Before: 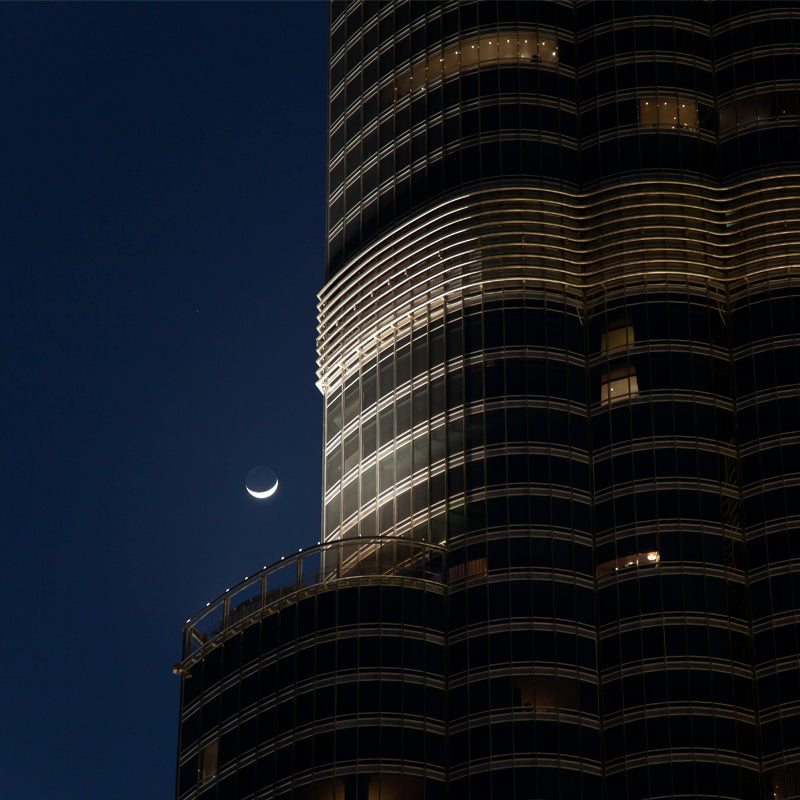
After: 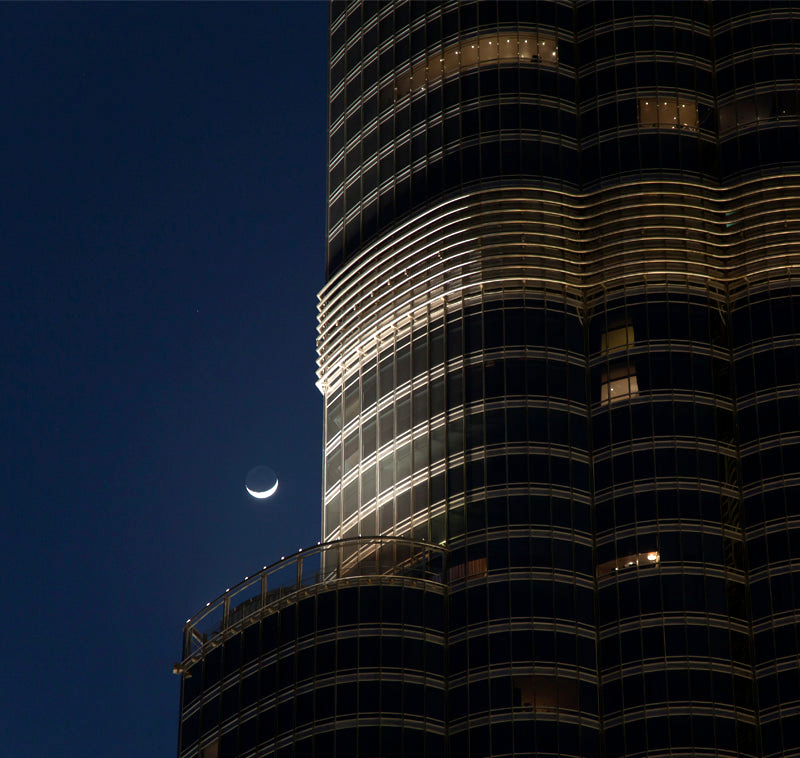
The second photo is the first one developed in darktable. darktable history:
crop and rotate: top 0.01%, bottom 5.238%
tone equalizer: on, module defaults
exposure: exposure 0.266 EV, compensate highlight preservation false
